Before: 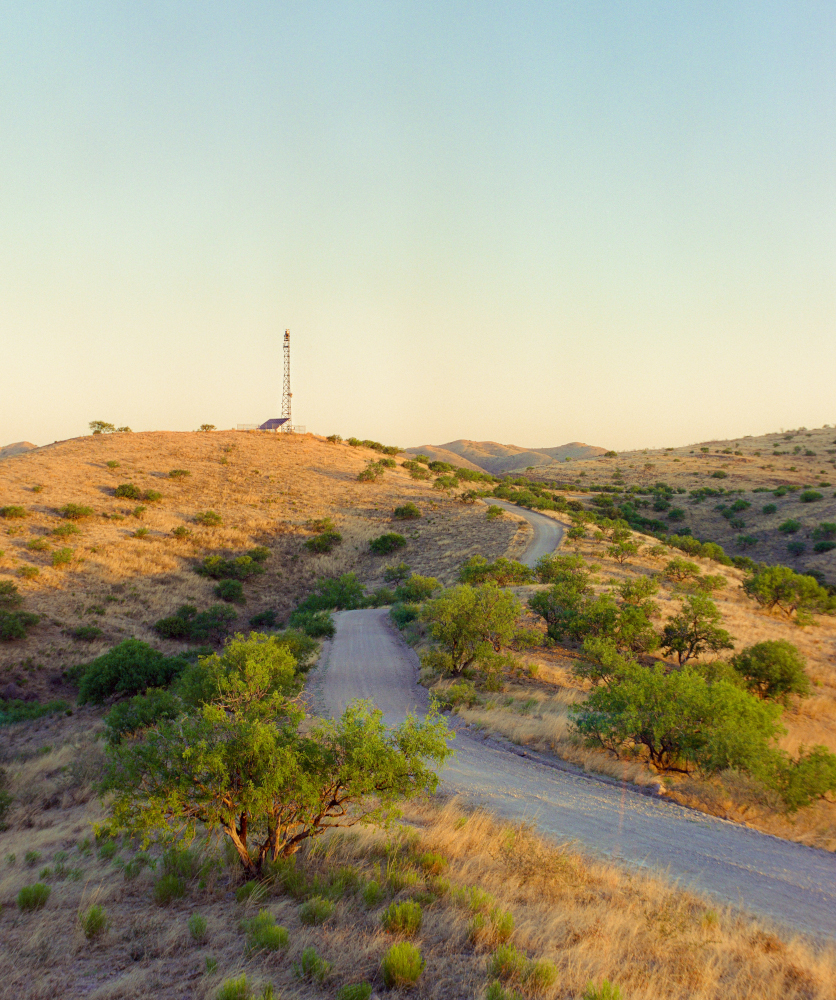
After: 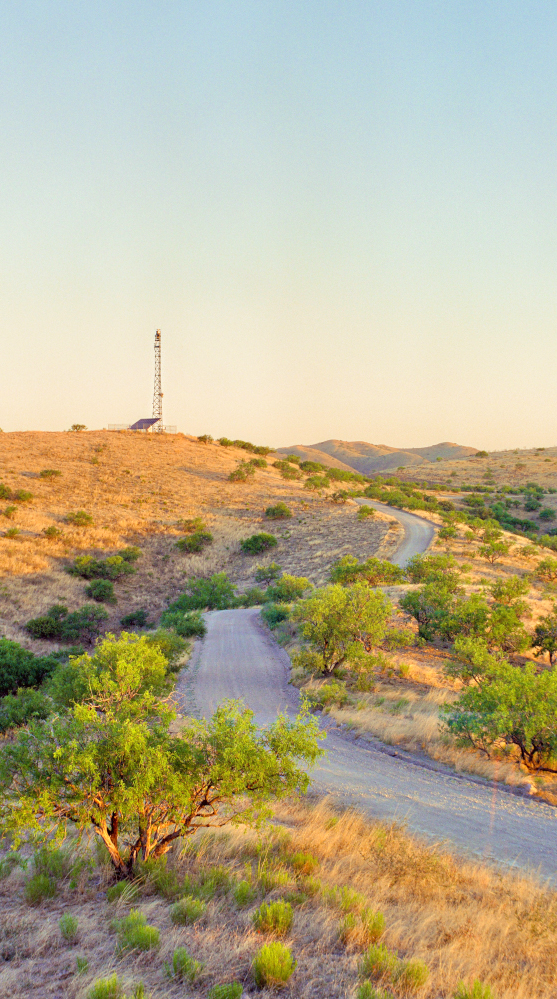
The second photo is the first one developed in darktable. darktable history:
white balance: red 1.009, blue 1.027
exposure: exposure 0 EV, compensate highlight preservation false
crop and rotate: left 15.446%, right 17.836%
tone equalizer: -7 EV 0.15 EV, -6 EV 0.6 EV, -5 EV 1.15 EV, -4 EV 1.33 EV, -3 EV 1.15 EV, -2 EV 0.6 EV, -1 EV 0.15 EV, mask exposure compensation -0.5 EV
